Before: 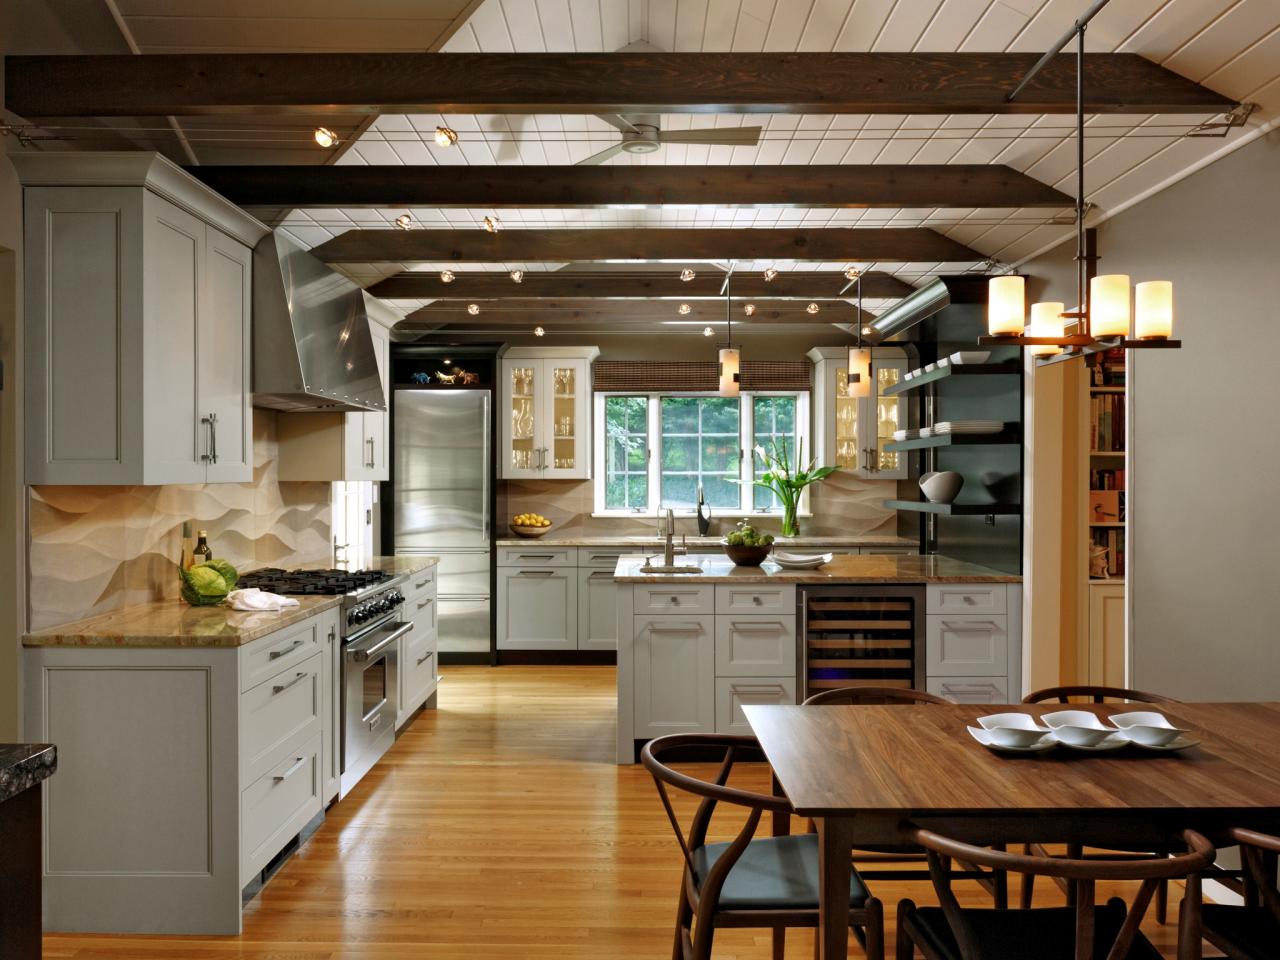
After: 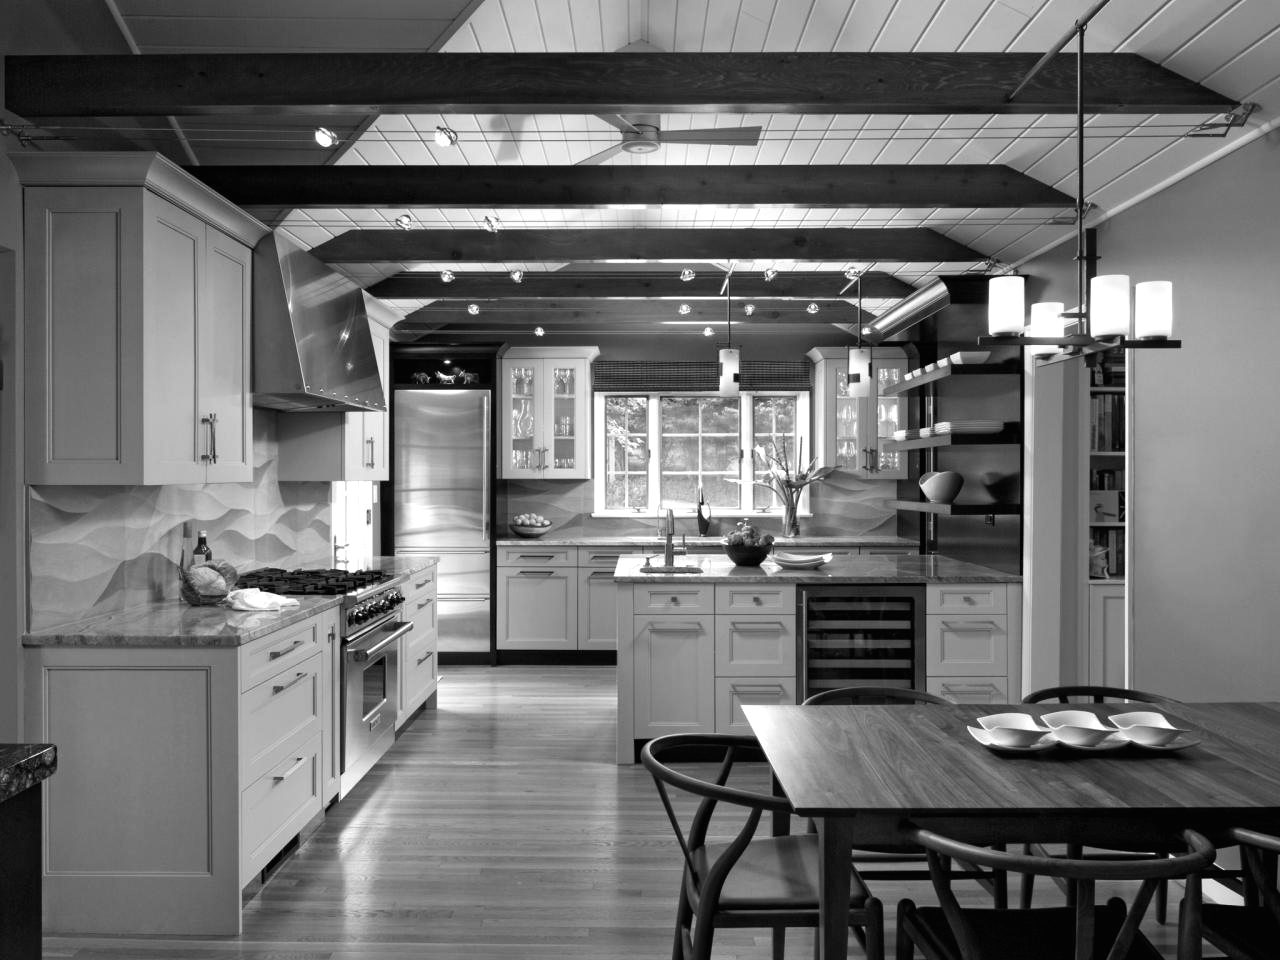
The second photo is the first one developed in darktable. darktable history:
color balance: mode lift, gamma, gain (sRGB), lift [0.997, 0.979, 1.021, 1.011], gamma [1, 1.084, 0.916, 0.998], gain [1, 0.87, 1.13, 1.101], contrast 4.55%, contrast fulcrum 38.24%, output saturation 104.09%
monochrome: a -4.13, b 5.16, size 1
